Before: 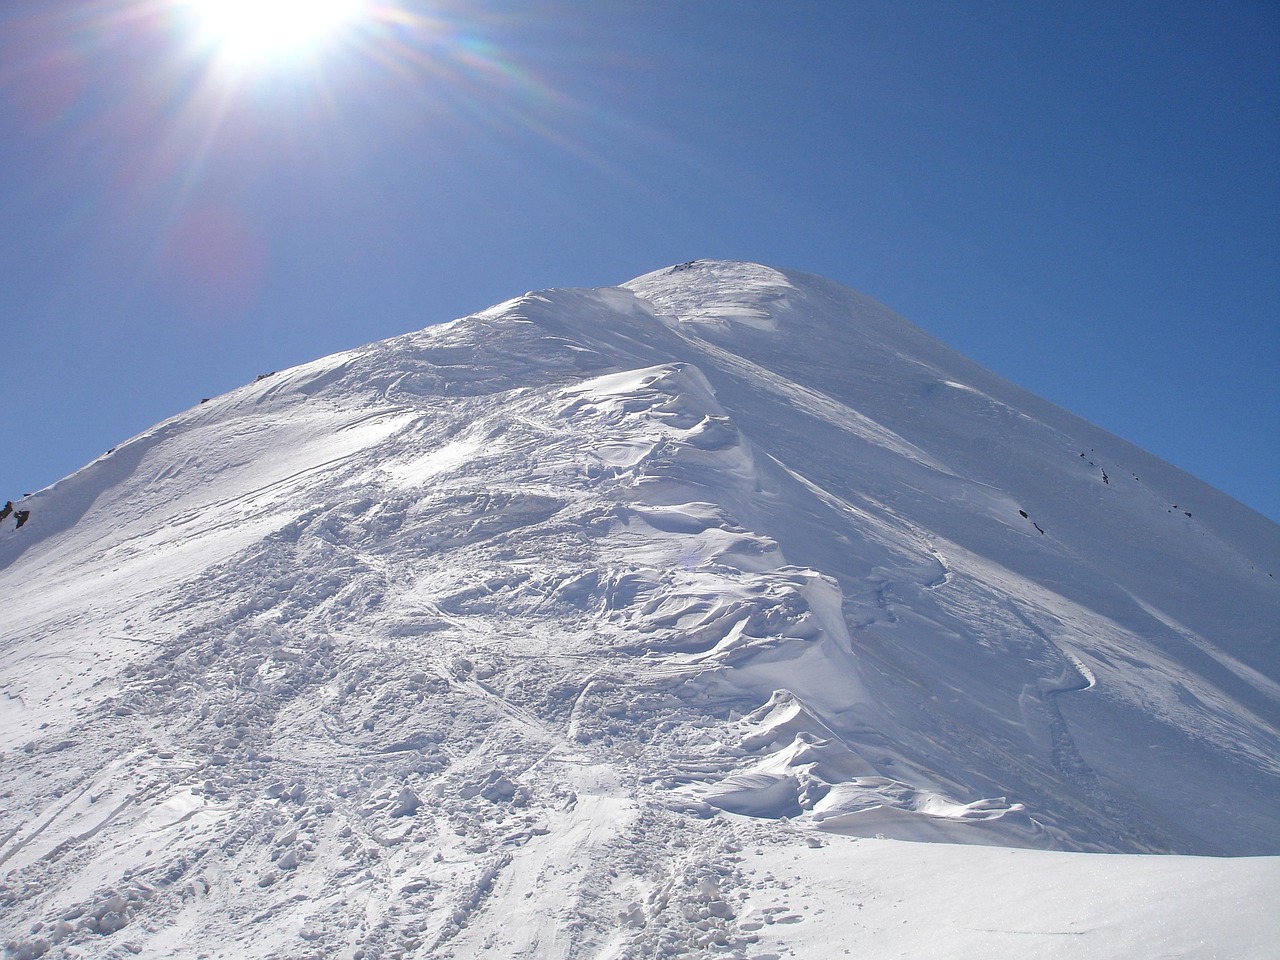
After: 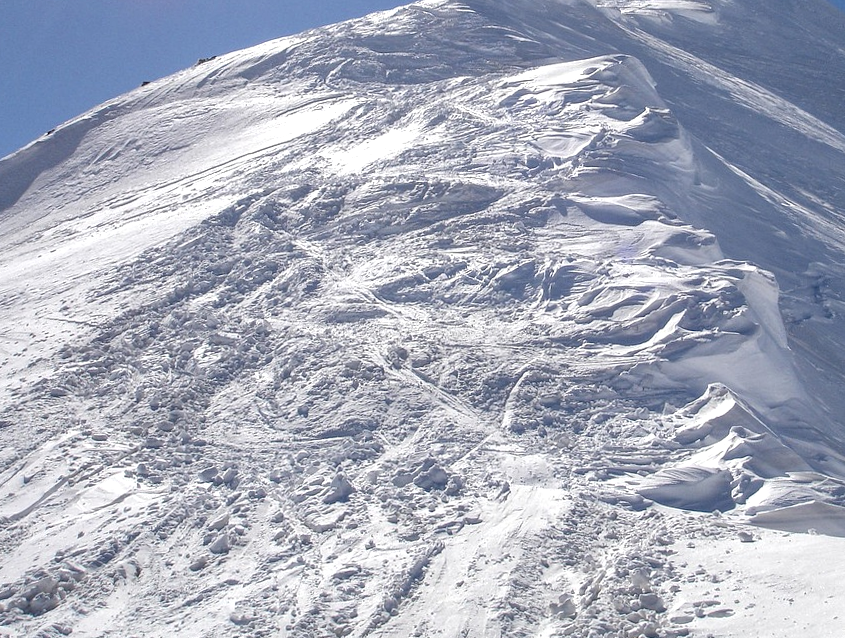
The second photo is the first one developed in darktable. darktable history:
local contrast: detail 150%
crop and rotate: angle -1.09°, left 3.704%, top 31.836%, right 28.55%
